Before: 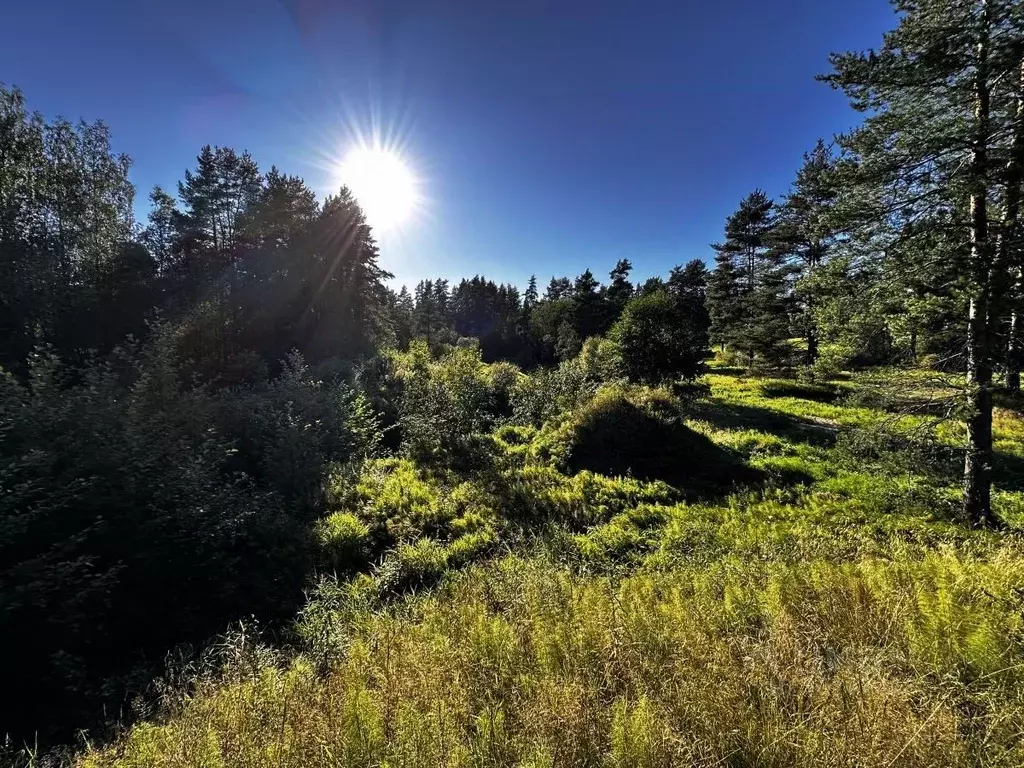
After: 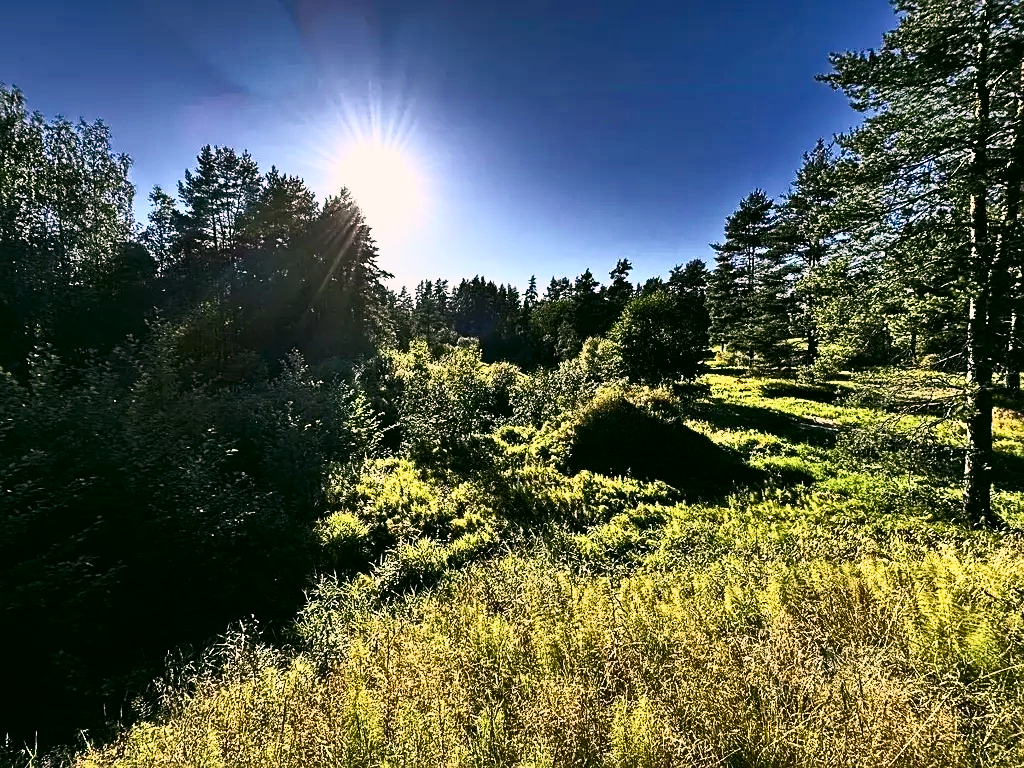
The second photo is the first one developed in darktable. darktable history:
sharpen: on, module defaults
filmic rgb: black relative exposure -12.93 EV, white relative exposure 4.03 EV, target white luminance 85.006%, hardness 6.29, latitude 42.35%, contrast 0.862, shadows ↔ highlights balance 8.9%, color science v4 (2020)
color correction: highlights a* 4.55, highlights b* 4.96, shadows a* -7.56, shadows b* 5.03
exposure: compensate exposure bias true, compensate highlight preservation false
contrast brightness saturation: contrast 0.617, brightness 0.327, saturation 0.147
